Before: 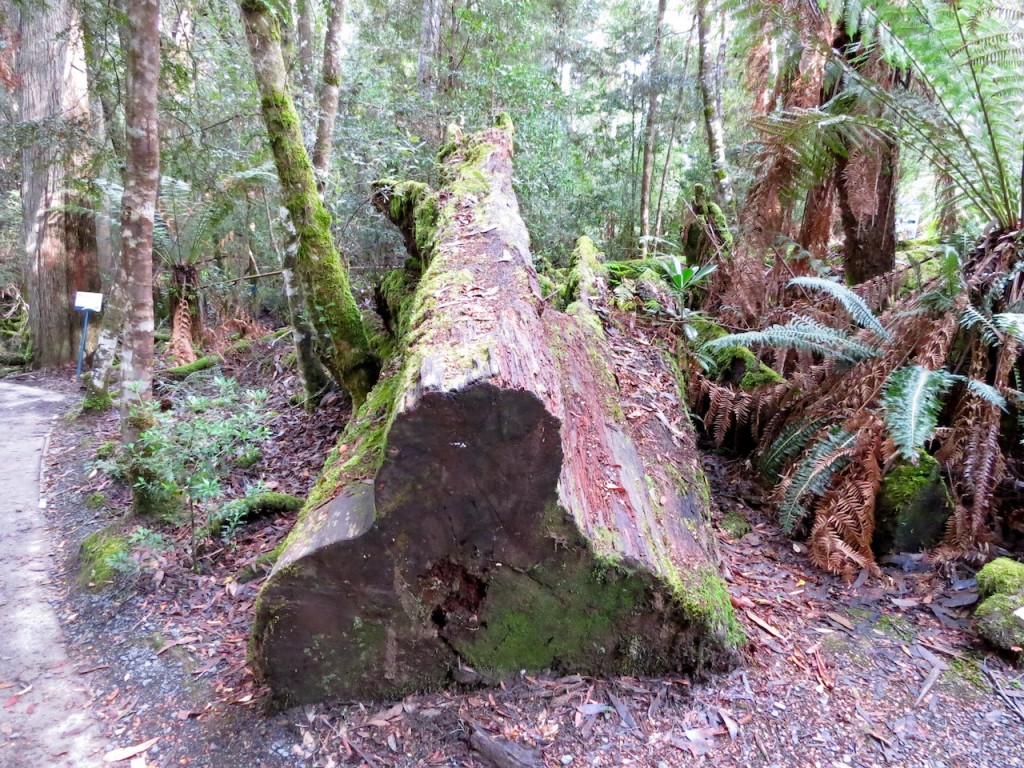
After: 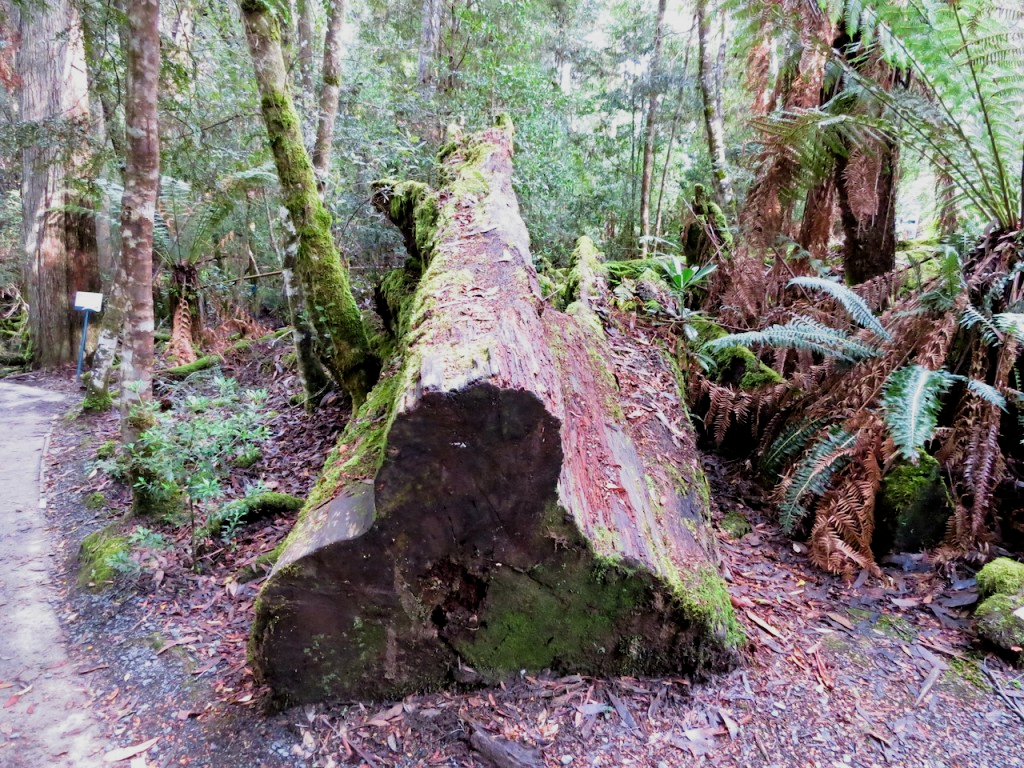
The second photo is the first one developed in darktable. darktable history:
velvia: on, module defaults
filmic rgb: middle gray luminance 21.73%, black relative exposure -14 EV, white relative exposure 2.96 EV, threshold 6 EV, target black luminance 0%, hardness 8.81, latitude 59.69%, contrast 1.208, highlights saturation mix 5%, shadows ↔ highlights balance 41.6%, add noise in highlights 0, color science v3 (2019), use custom middle-gray values true, iterations of high-quality reconstruction 0, contrast in highlights soft, enable highlight reconstruction true
